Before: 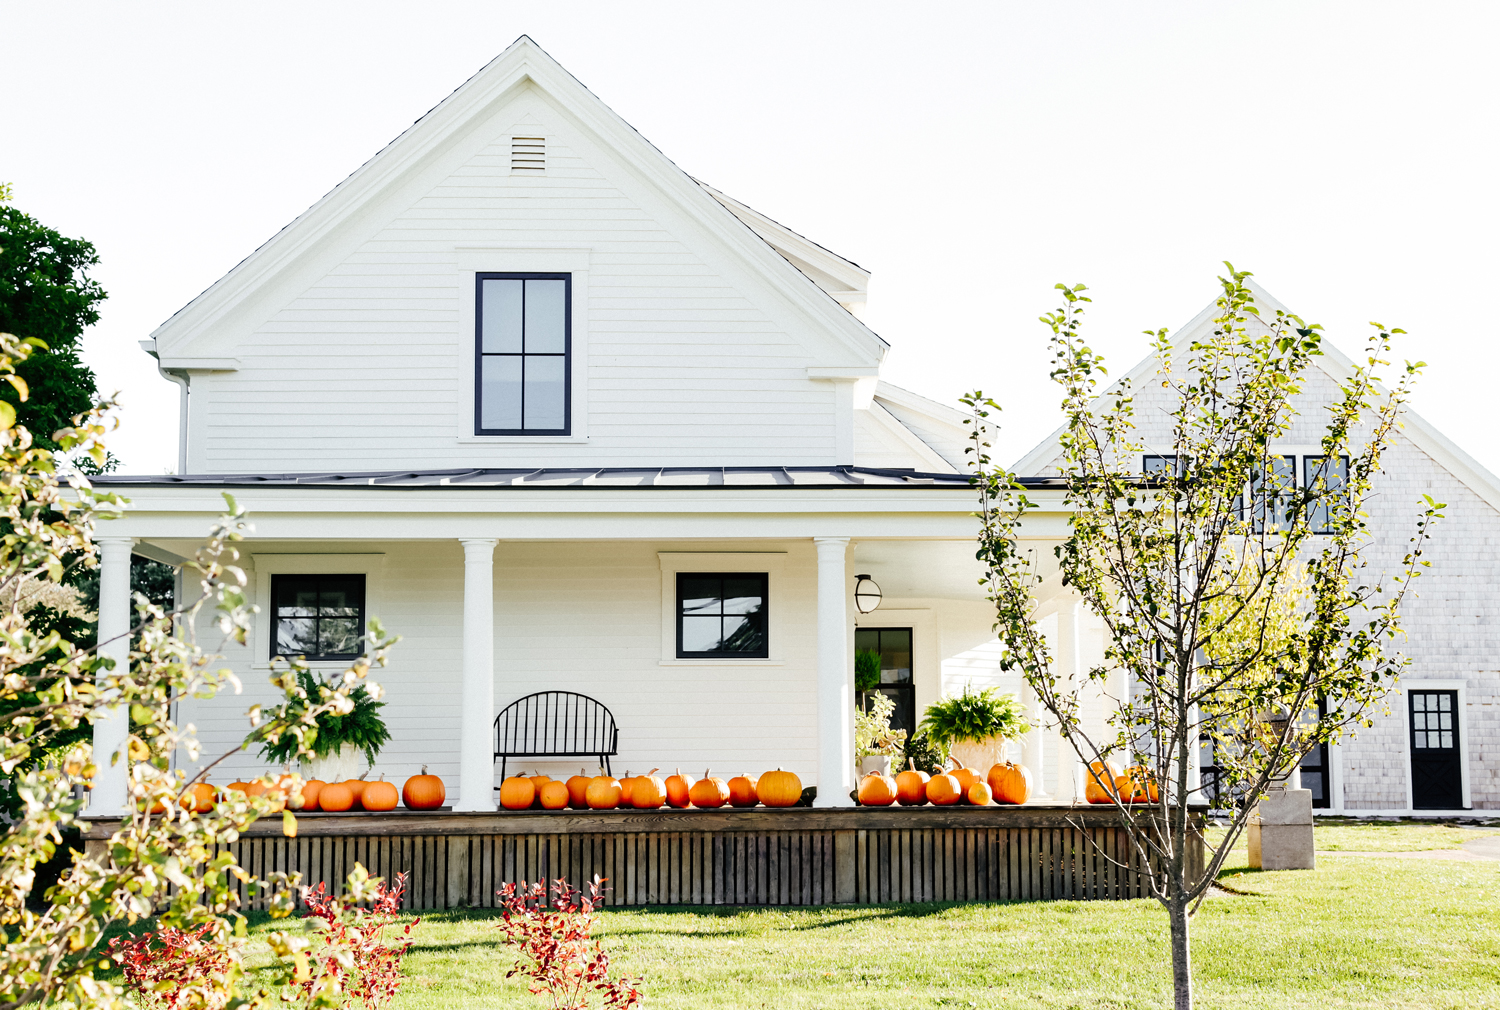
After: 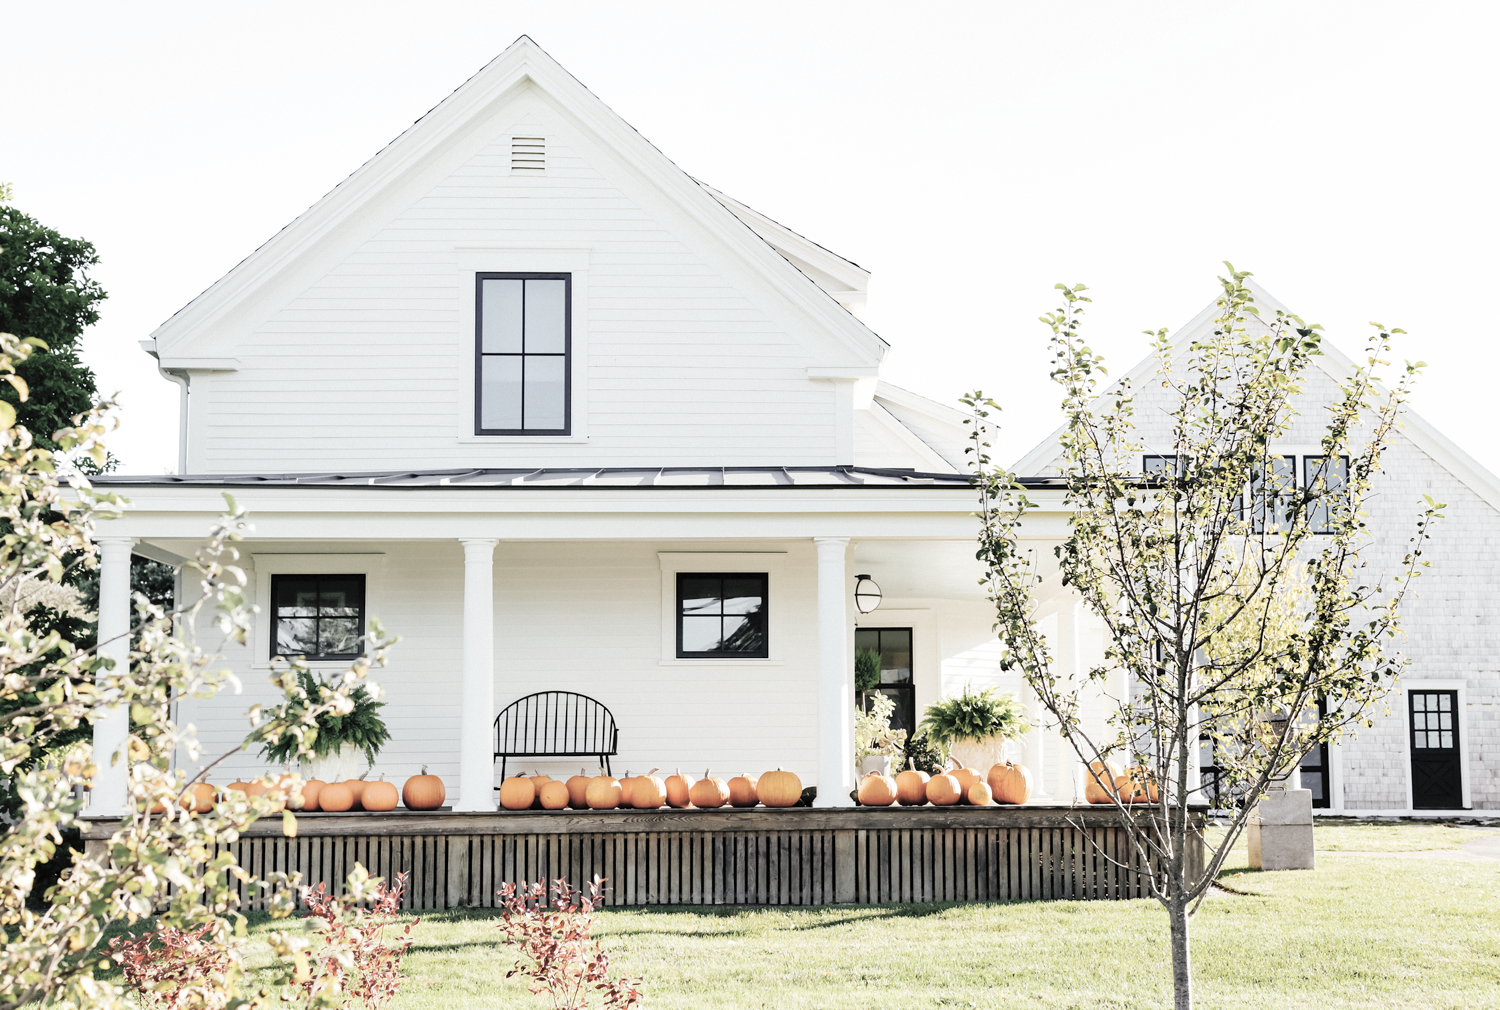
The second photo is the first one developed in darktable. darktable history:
contrast brightness saturation: brightness 0.182, saturation -0.504
